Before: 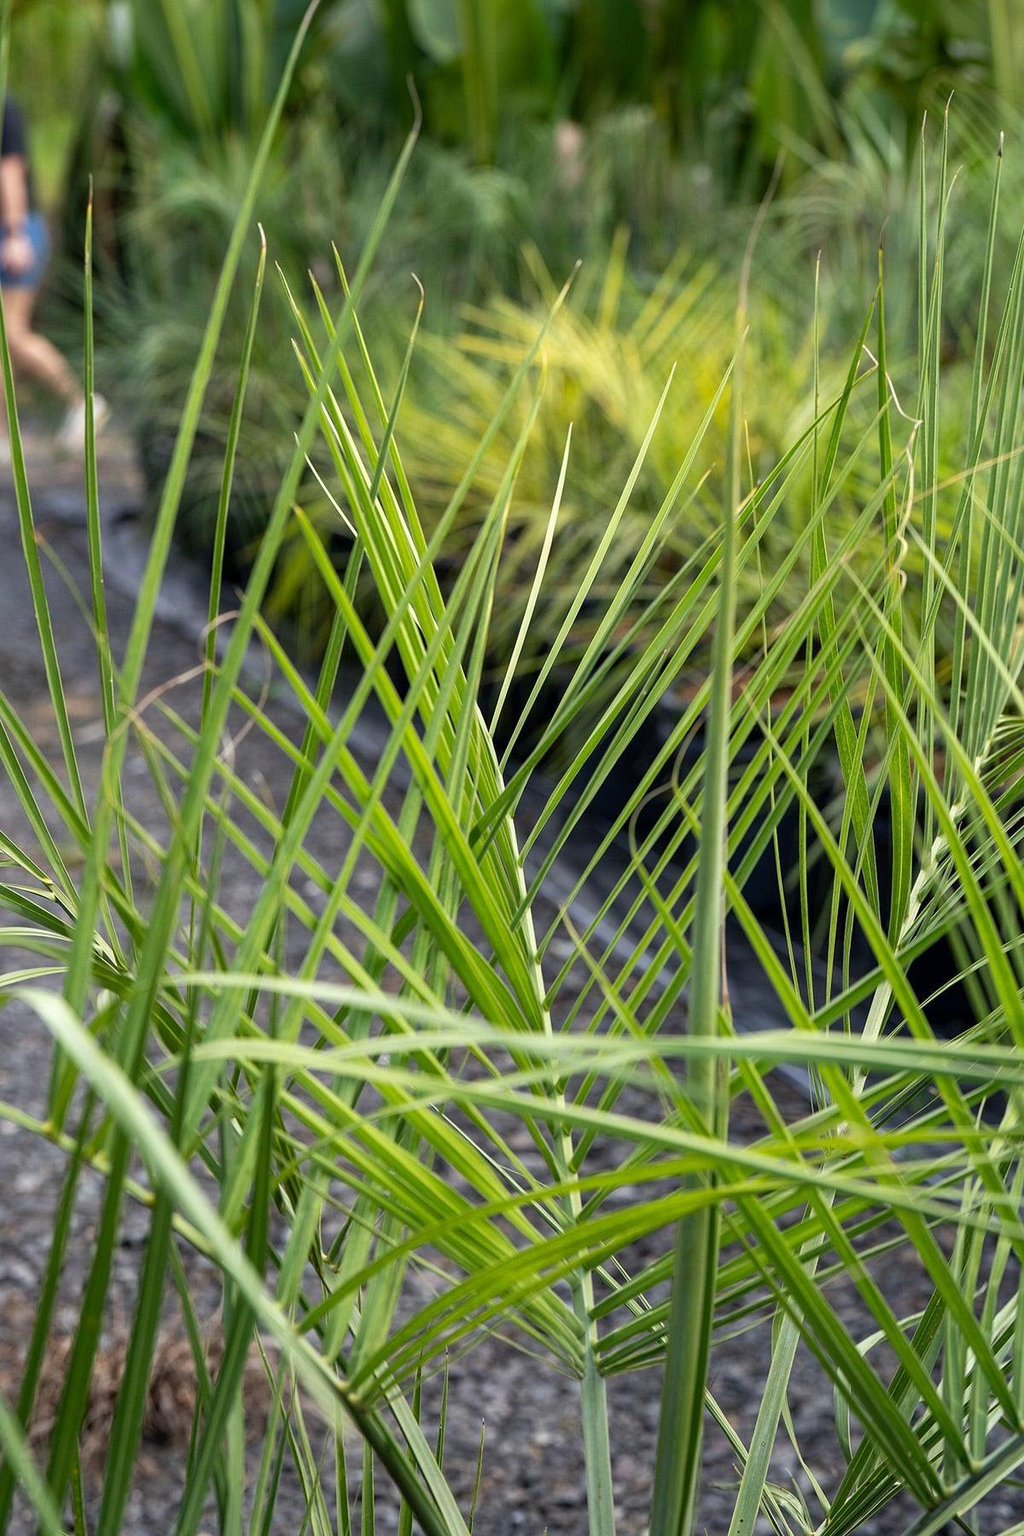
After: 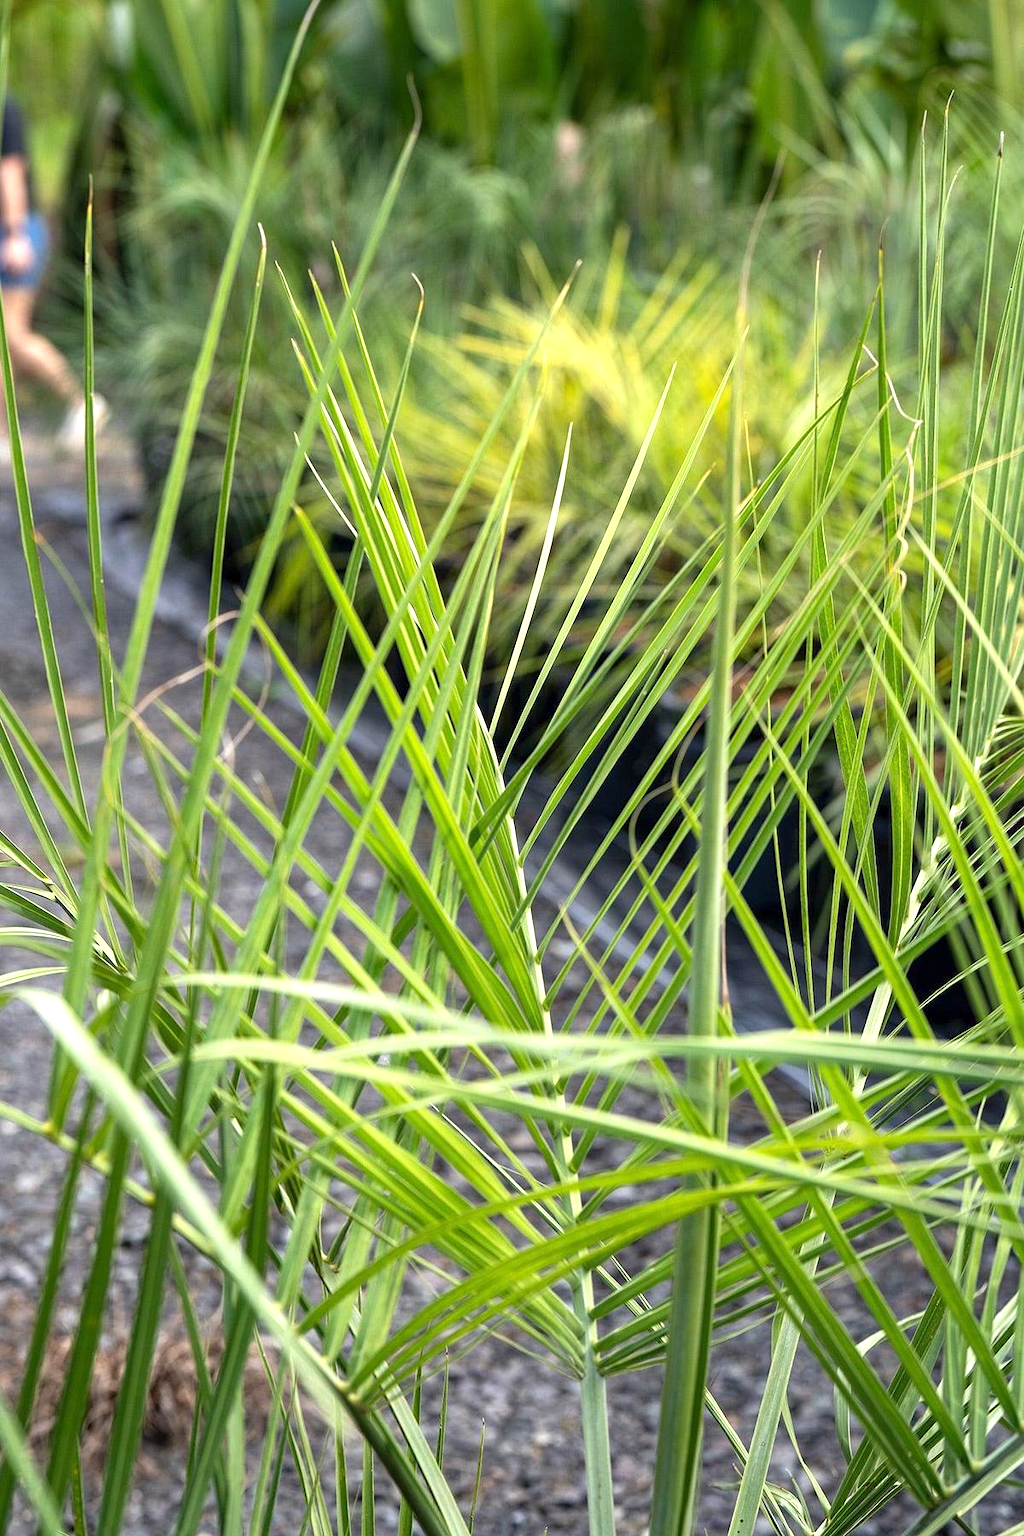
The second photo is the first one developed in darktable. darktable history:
exposure: exposure 0.65 EV, compensate exposure bias true, compensate highlight preservation false
